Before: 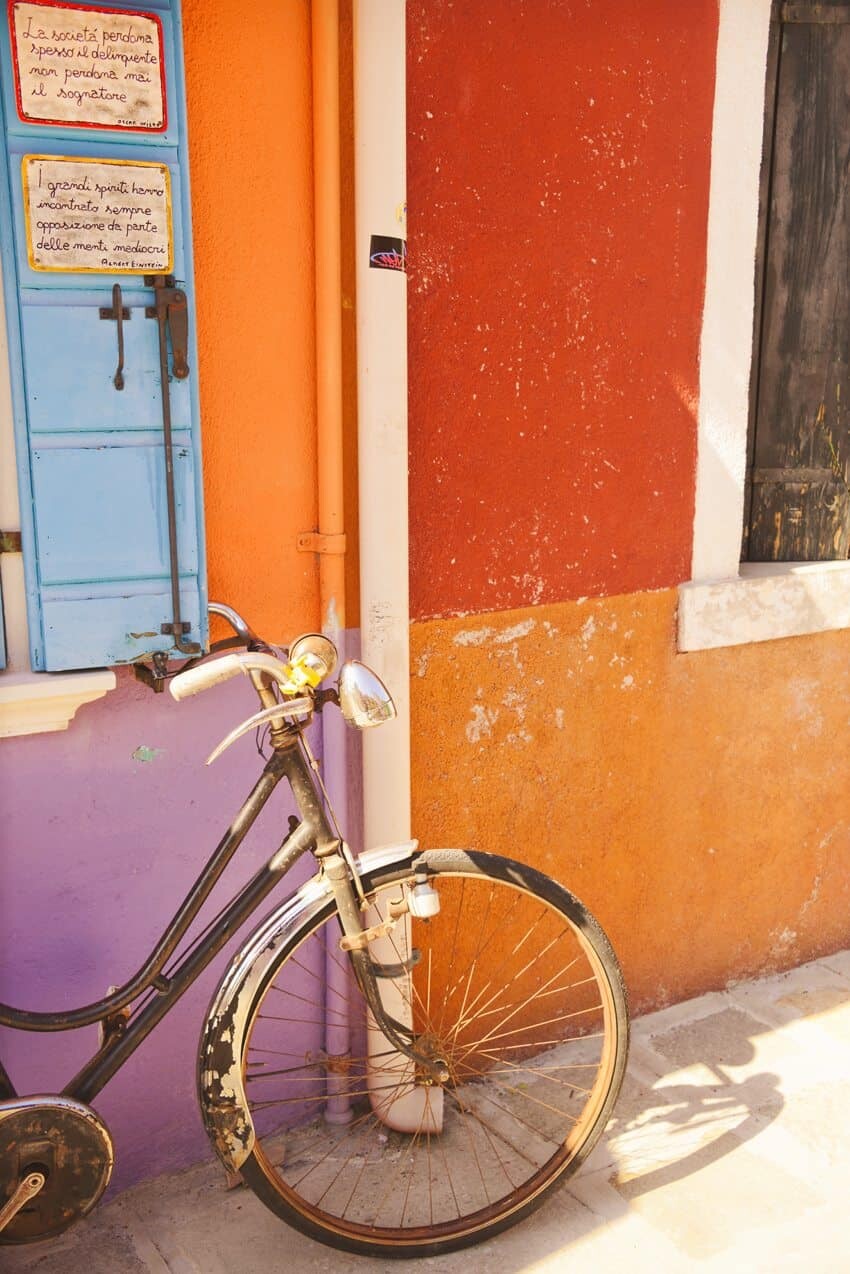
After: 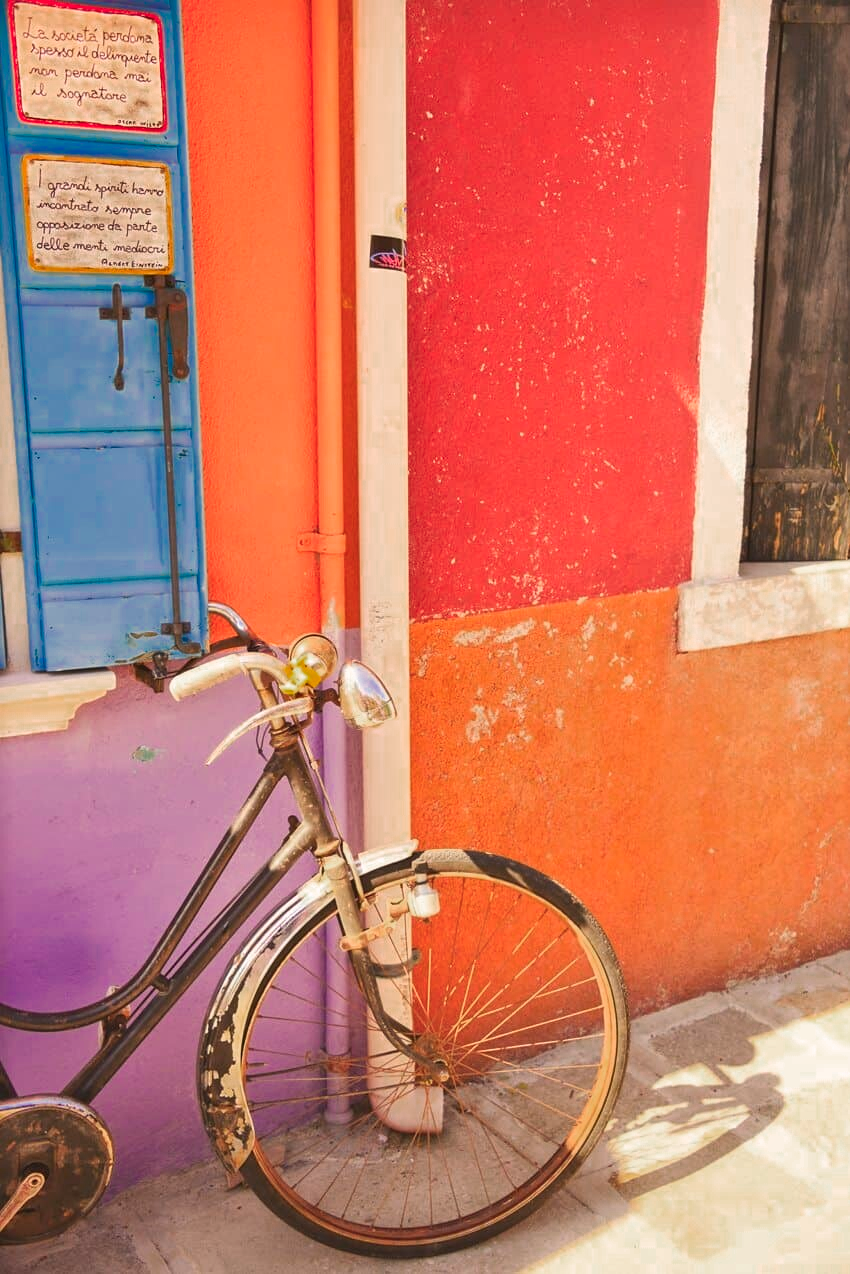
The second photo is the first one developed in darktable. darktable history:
white balance: emerald 1
color zones: curves: ch0 [(0, 0.553) (0.123, 0.58) (0.23, 0.419) (0.468, 0.155) (0.605, 0.132) (0.723, 0.063) (0.833, 0.172) (0.921, 0.468)]; ch1 [(0.025, 0.645) (0.229, 0.584) (0.326, 0.551) (0.537, 0.446) (0.599, 0.911) (0.708, 1) (0.805, 0.944)]; ch2 [(0.086, 0.468) (0.254, 0.464) (0.638, 0.564) (0.702, 0.592) (0.768, 0.564)]
color contrast: green-magenta contrast 0.84, blue-yellow contrast 0.86
shadows and highlights: low approximation 0.01, soften with gaussian
color correction: highlights a* 0.816, highlights b* 2.78, saturation 1.1
